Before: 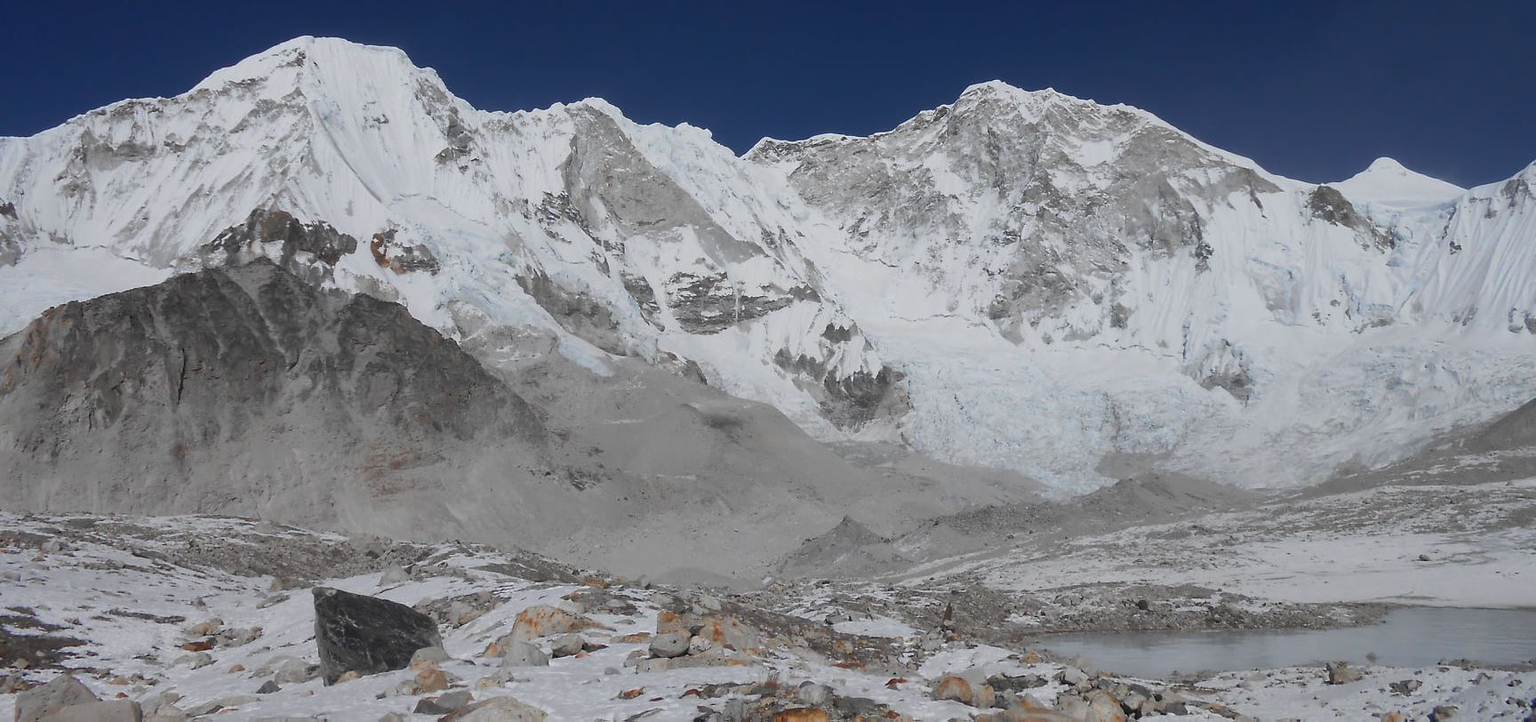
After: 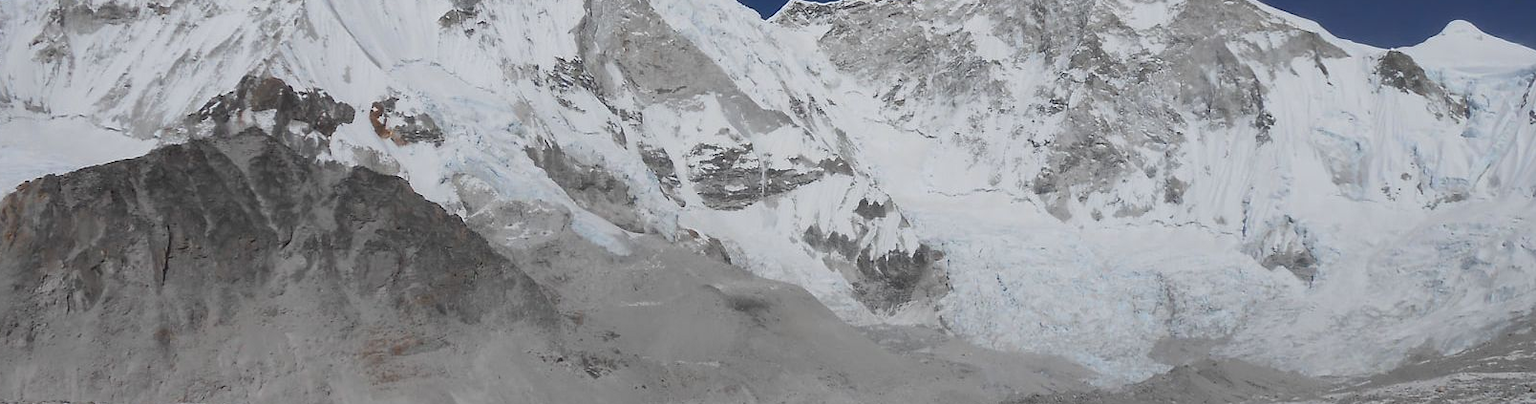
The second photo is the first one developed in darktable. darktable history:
tone equalizer: on, module defaults
crop: left 1.744%, top 19.225%, right 5.069%, bottom 28.357%
